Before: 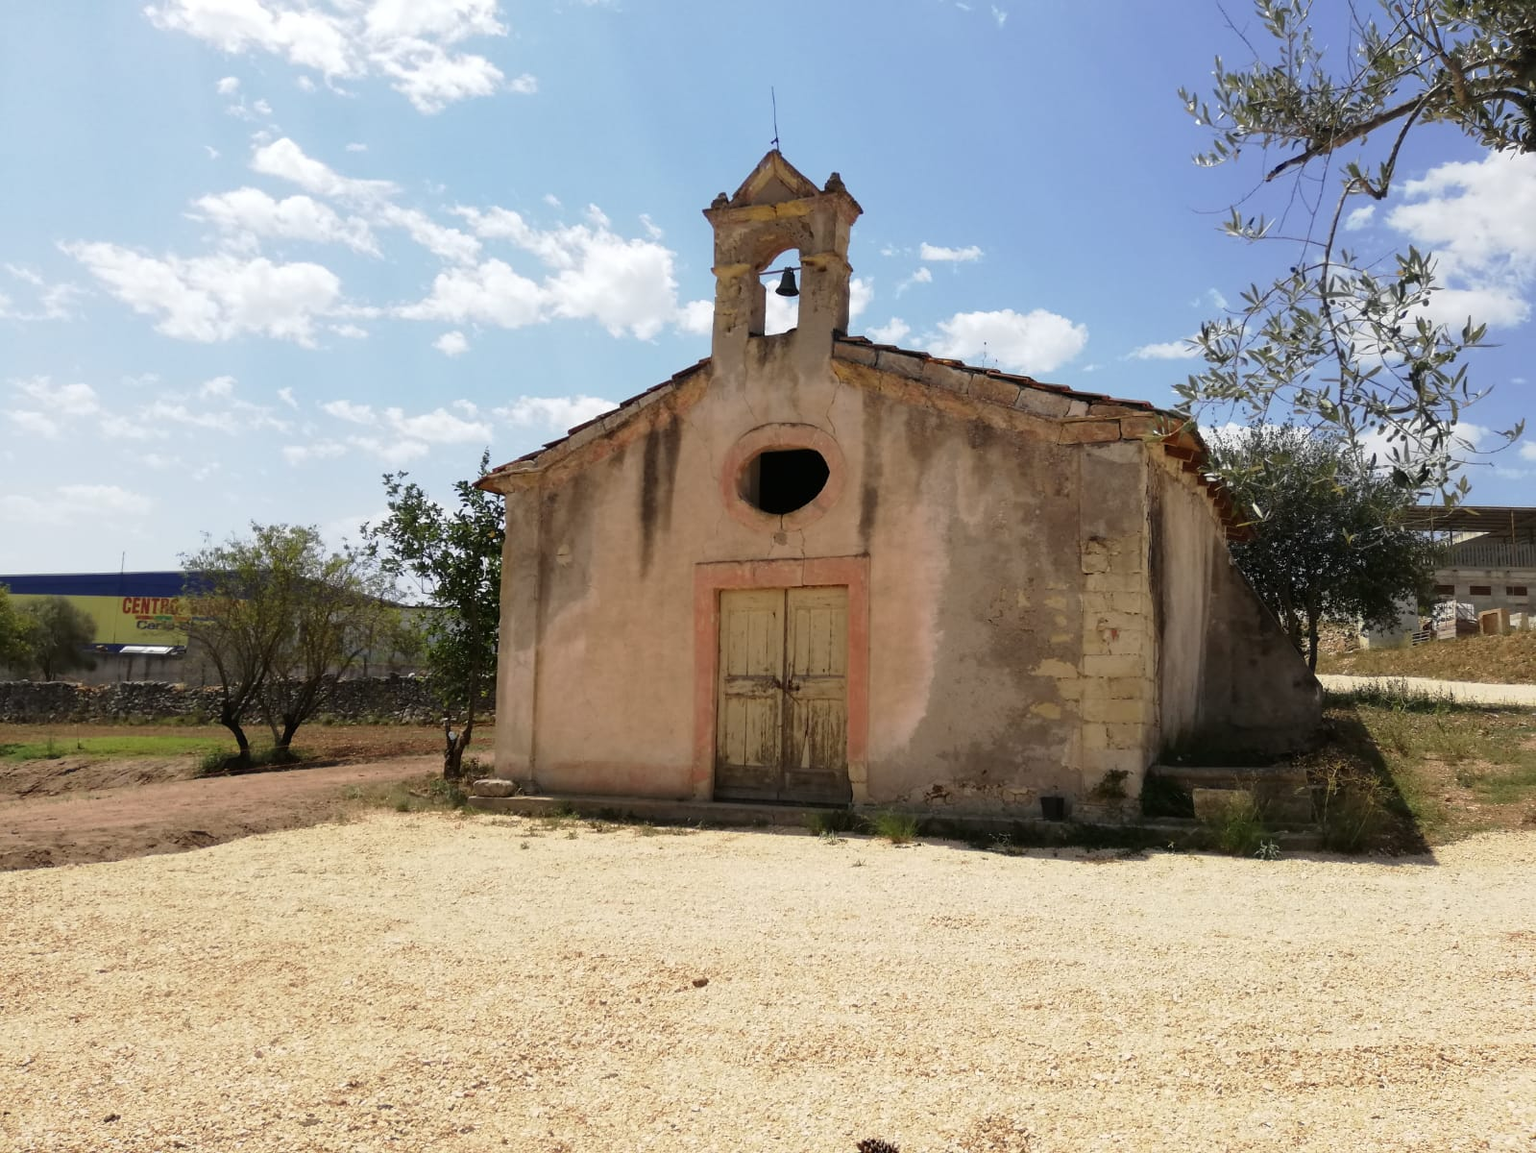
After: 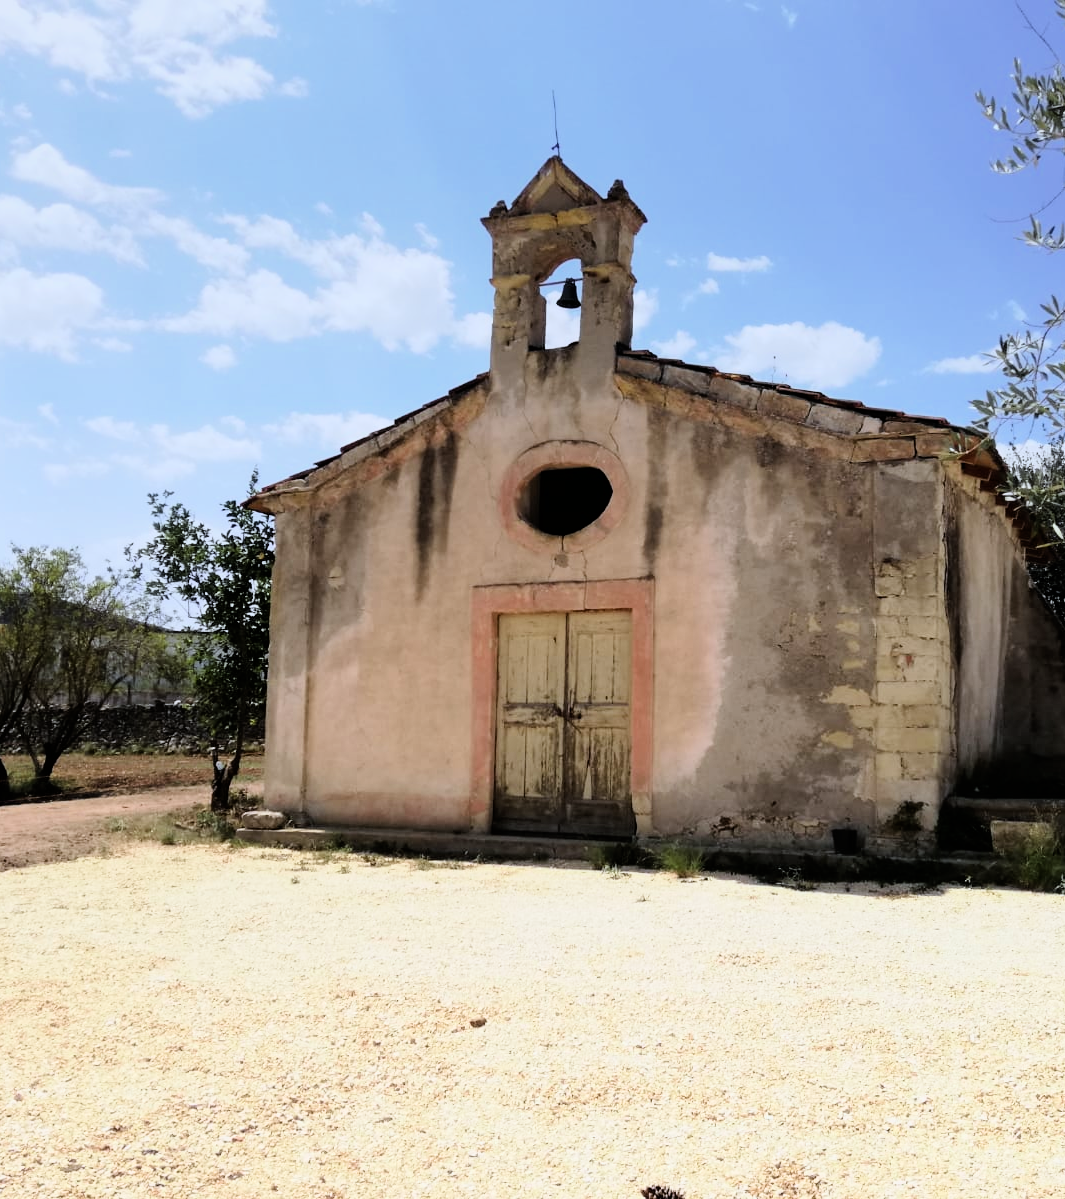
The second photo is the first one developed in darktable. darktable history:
crop and rotate: left 15.754%, right 17.579%
graduated density: on, module defaults
white balance: red 0.954, blue 1.079
exposure: black level correction 0, exposure 0.7 EV, compensate exposure bias true, compensate highlight preservation false
filmic rgb: hardness 4.17, contrast 1.364, color science v6 (2022)
